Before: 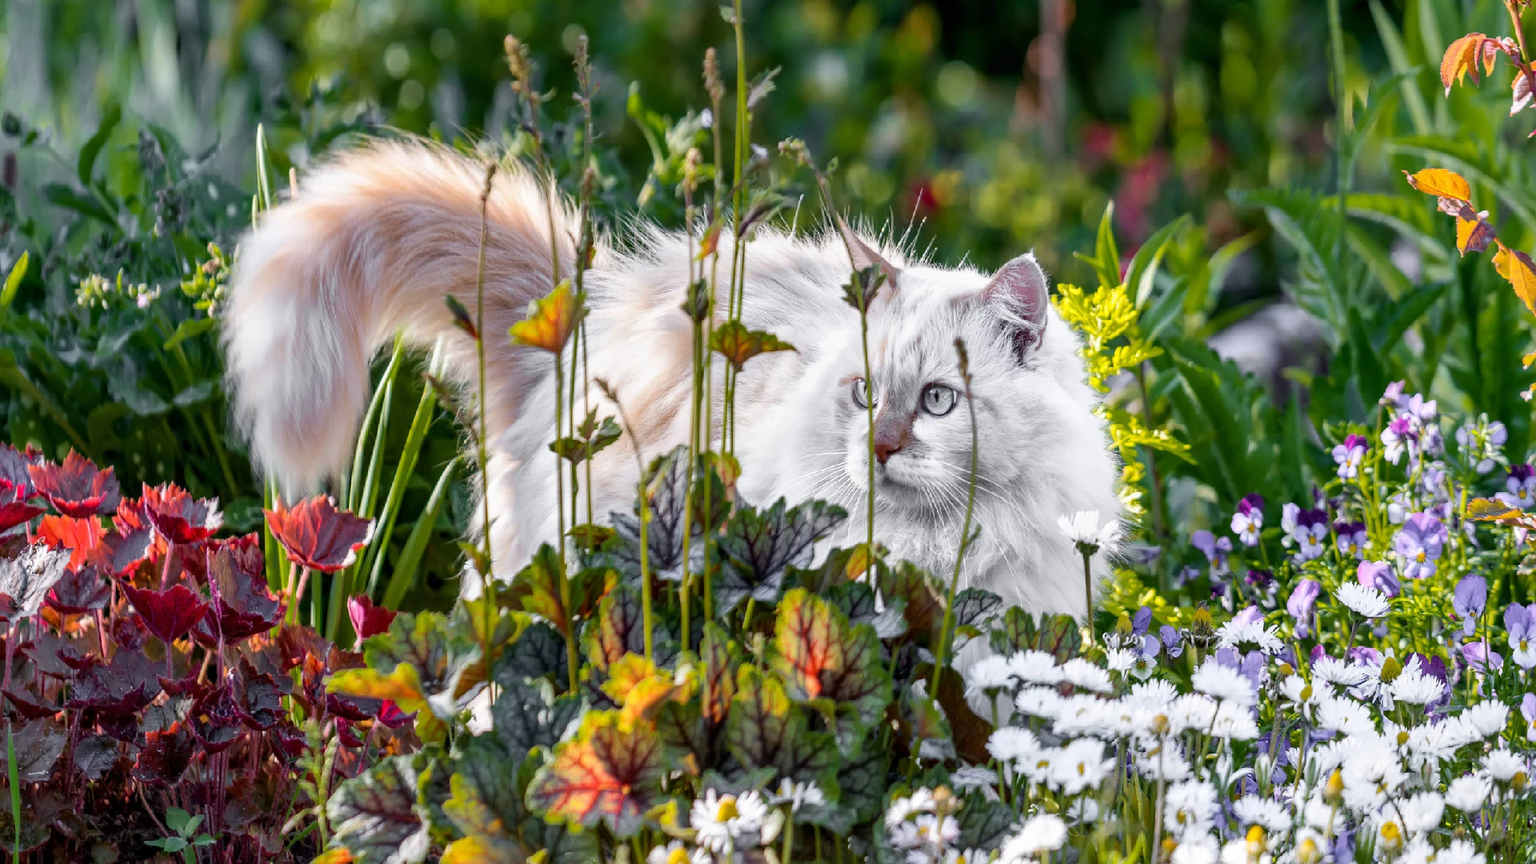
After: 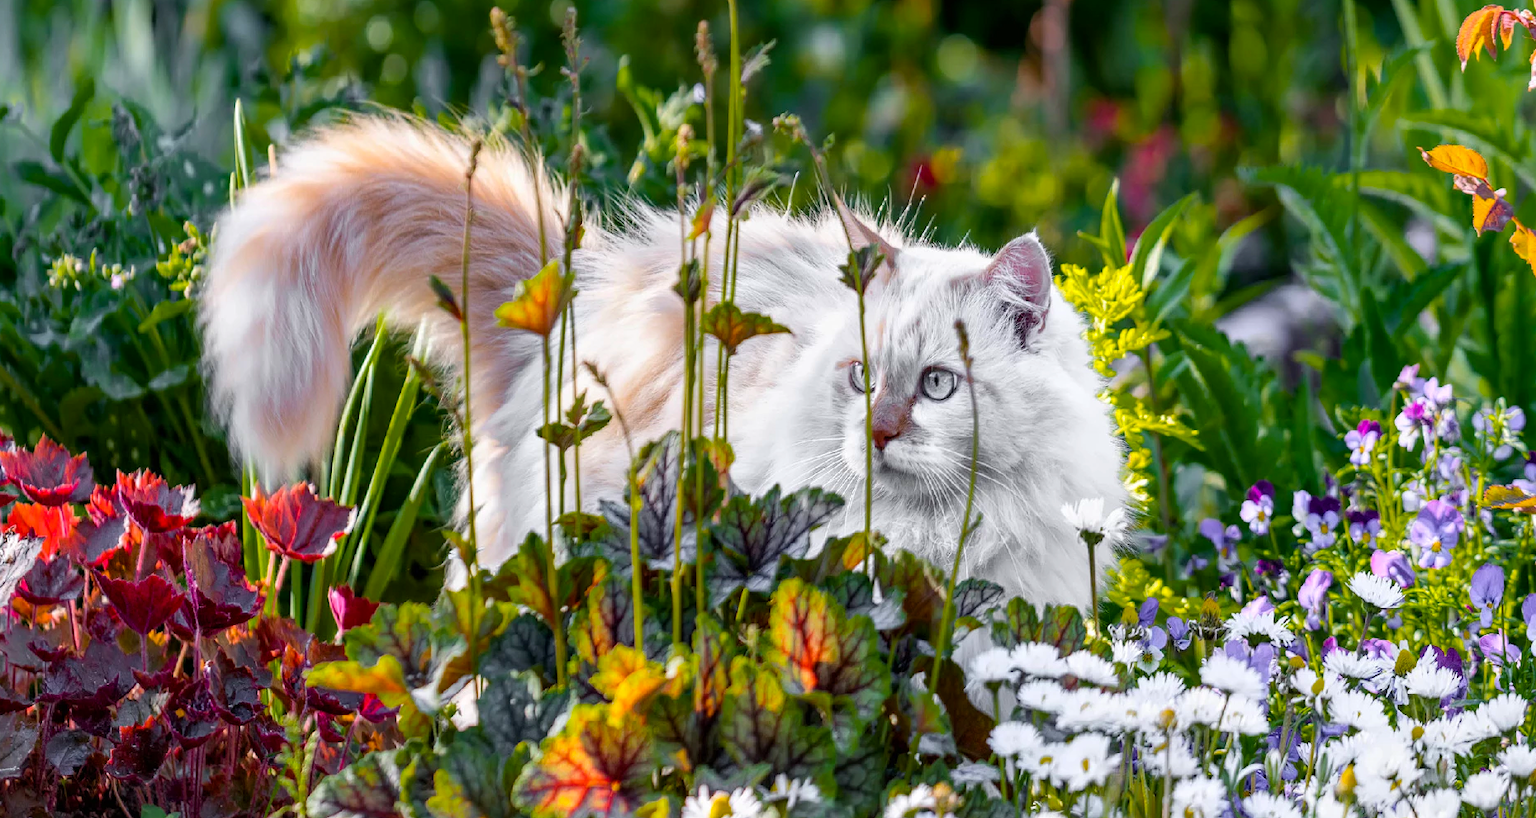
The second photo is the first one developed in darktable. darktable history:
crop: left 1.964%, top 3.251%, right 1.122%, bottom 4.933%
color balance rgb: perceptual saturation grading › global saturation 20%, global vibrance 20%
